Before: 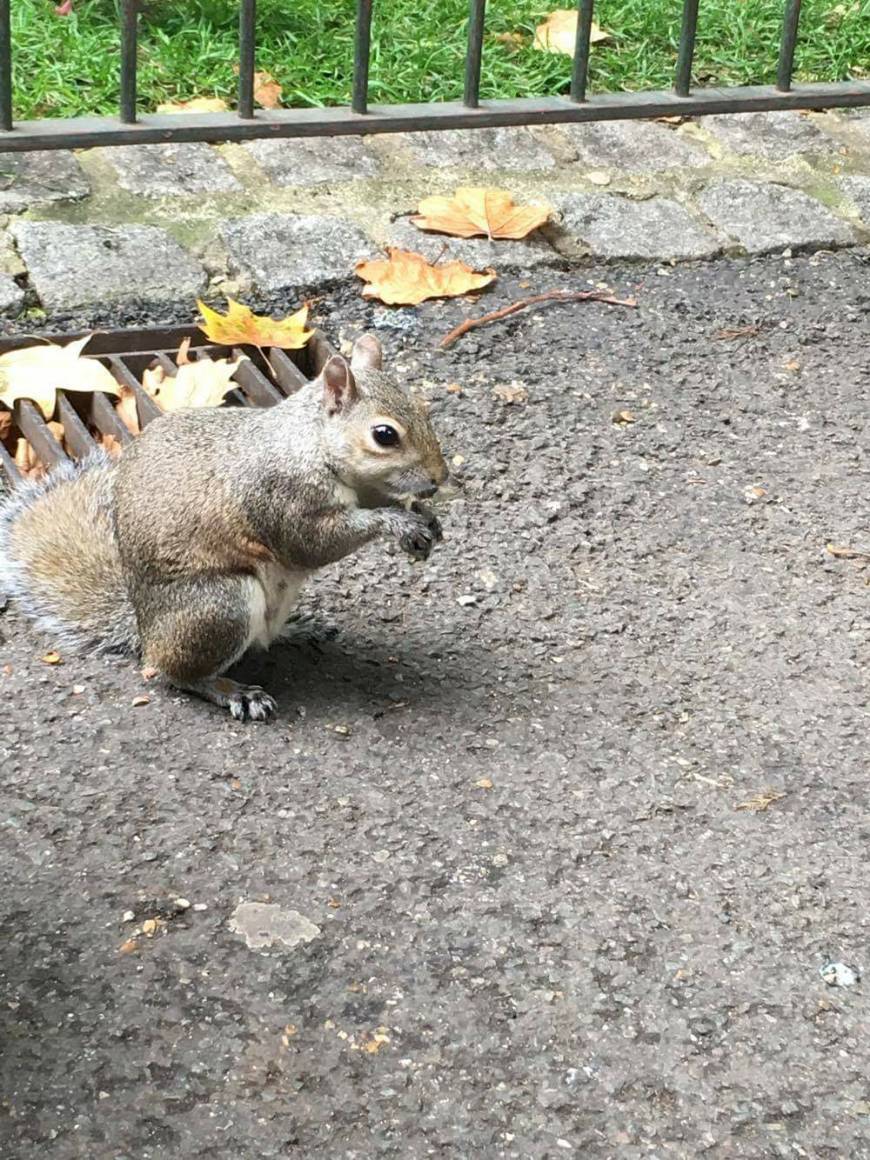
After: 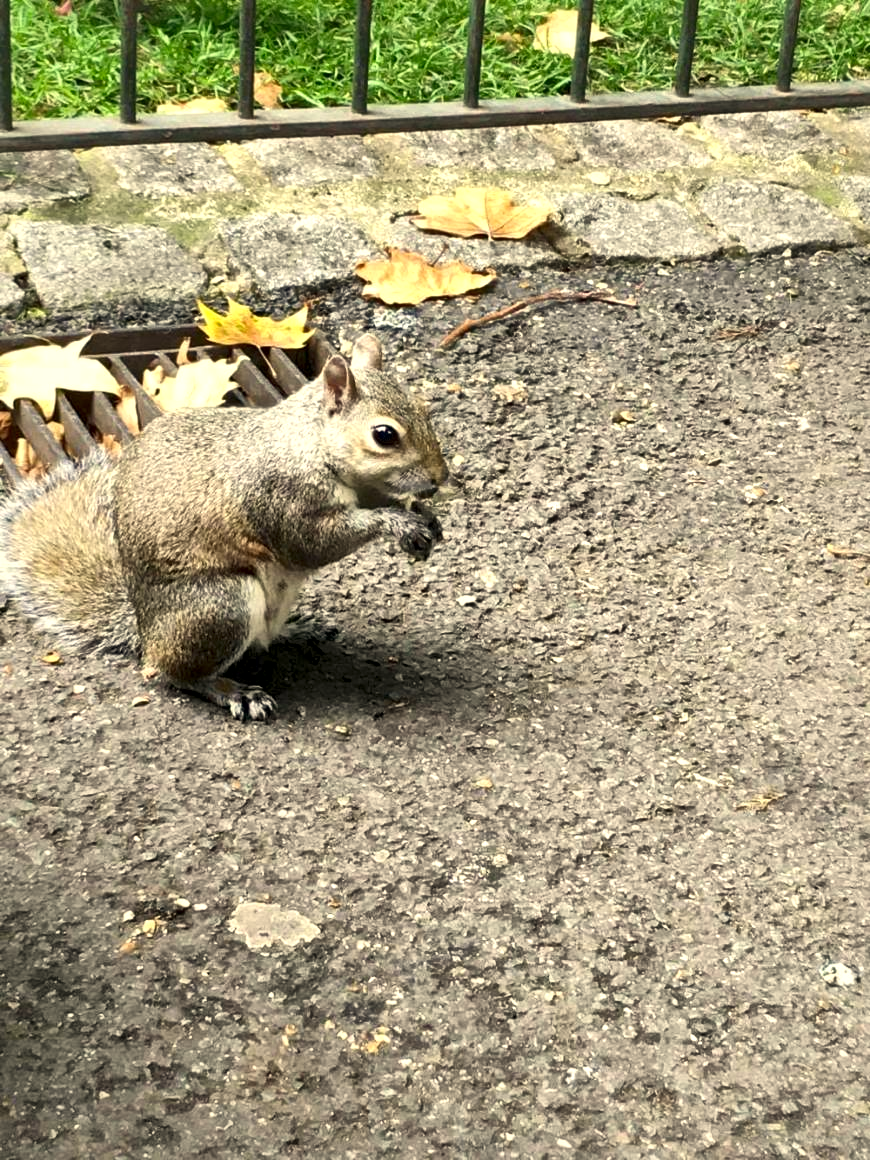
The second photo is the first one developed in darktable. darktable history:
color correction: highlights a* 1.4, highlights b* 17.65
local contrast: mode bilateral grid, contrast 70, coarseness 74, detail 180%, midtone range 0.2
tone equalizer: on, module defaults
